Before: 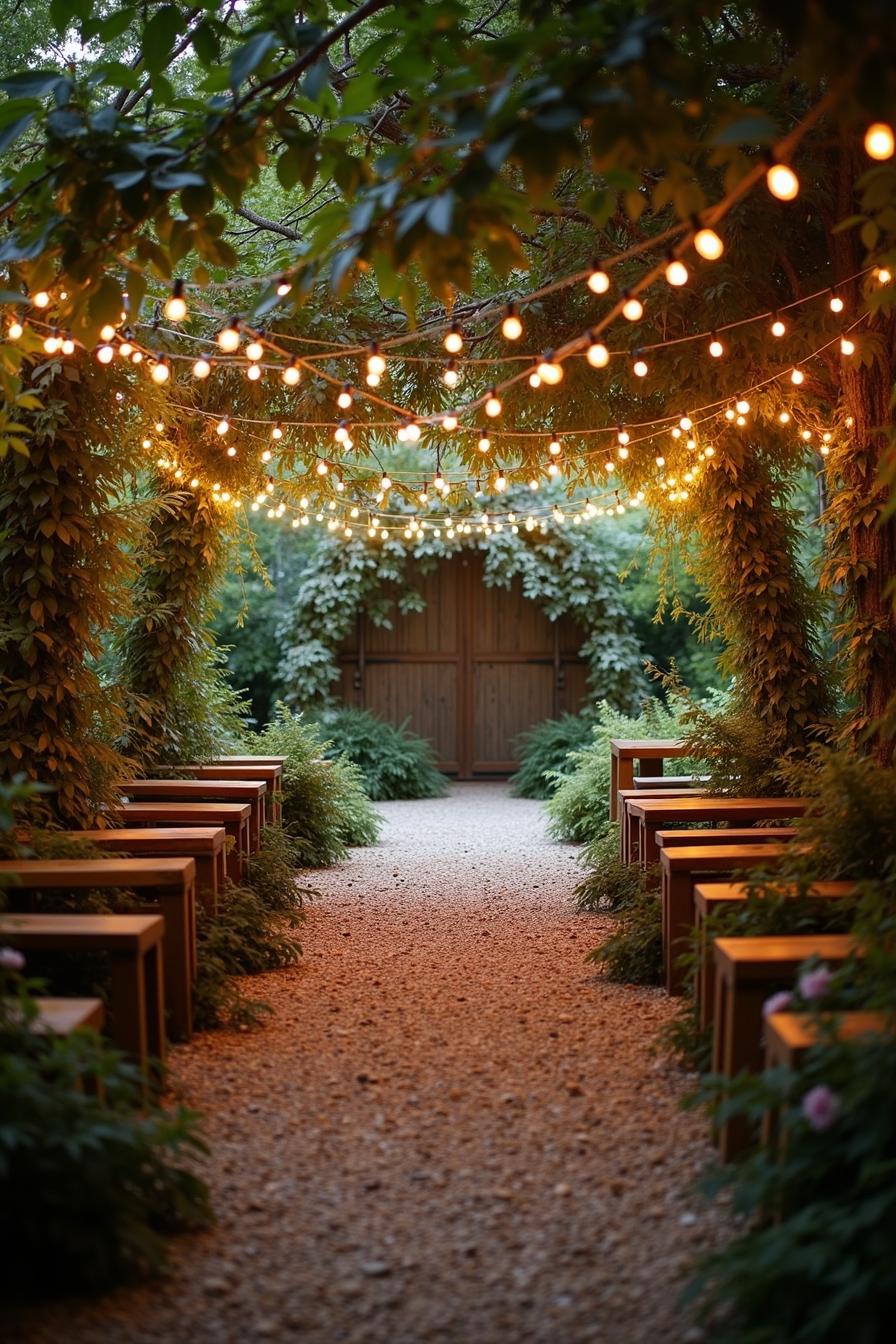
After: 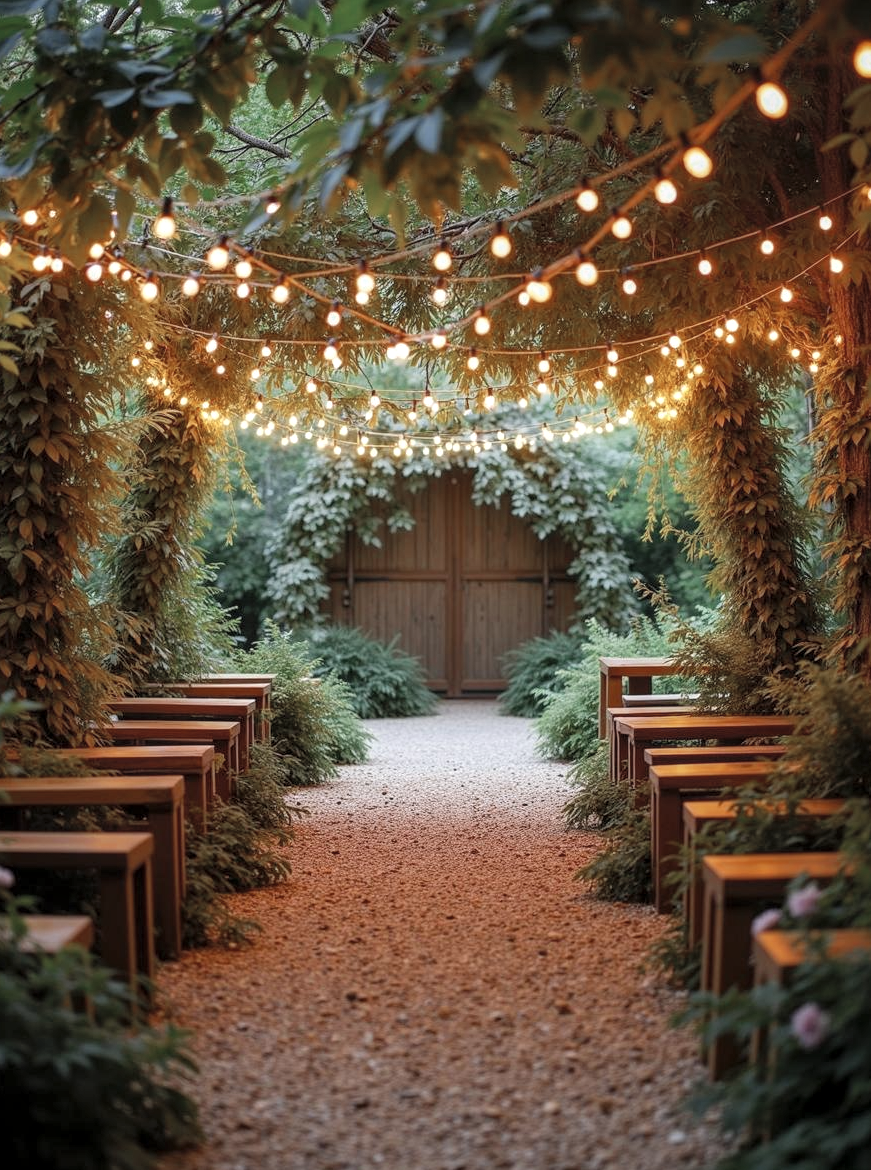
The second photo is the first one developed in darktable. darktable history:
crop: left 1.316%, top 6.137%, right 1.382%, bottom 6.801%
local contrast: on, module defaults
color zones: curves: ch0 [(0, 0.5) (0.125, 0.4) (0.25, 0.5) (0.375, 0.4) (0.5, 0.4) (0.625, 0.35) (0.75, 0.35) (0.875, 0.5)]; ch1 [(0, 0.35) (0.125, 0.45) (0.25, 0.35) (0.375, 0.35) (0.5, 0.35) (0.625, 0.35) (0.75, 0.45) (0.875, 0.35)]; ch2 [(0, 0.6) (0.125, 0.5) (0.25, 0.5) (0.375, 0.6) (0.5, 0.6) (0.625, 0.5) (0.75, 0.5) (0.875, 0.5)]
contrast brightness saturation: brightness 0.137
